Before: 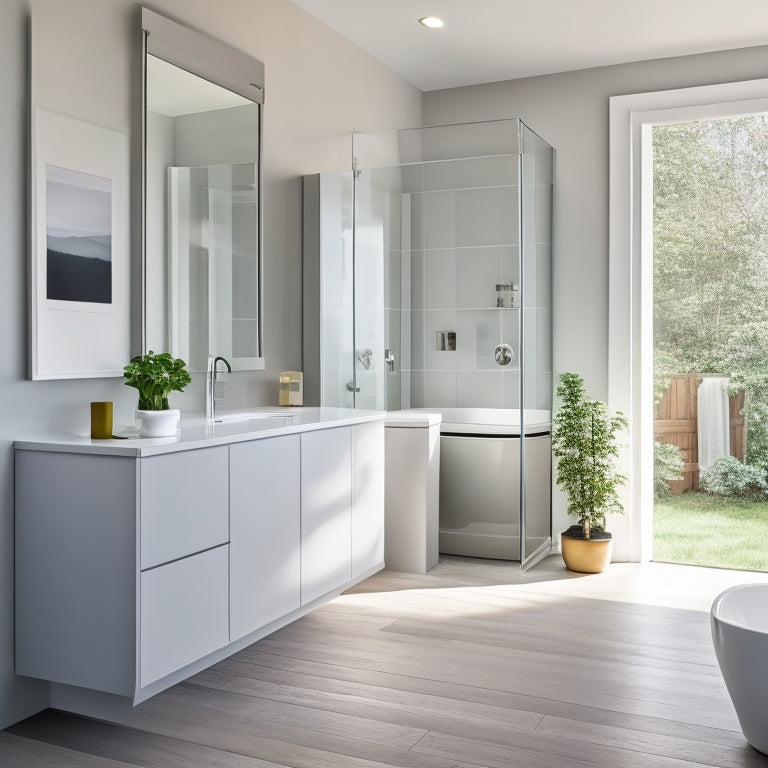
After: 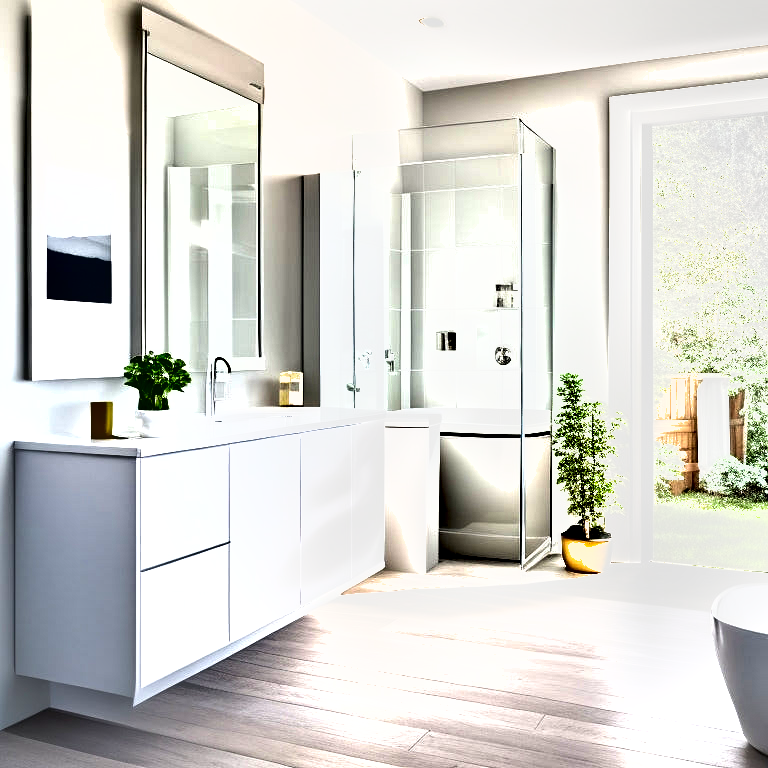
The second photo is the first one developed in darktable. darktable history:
shadows and highlights: shadows 52.42, soften with gaussian
exposure: black level correction 0, exposure 1.45 EV, compensate exposure bias true, compensate highlight preservation false
